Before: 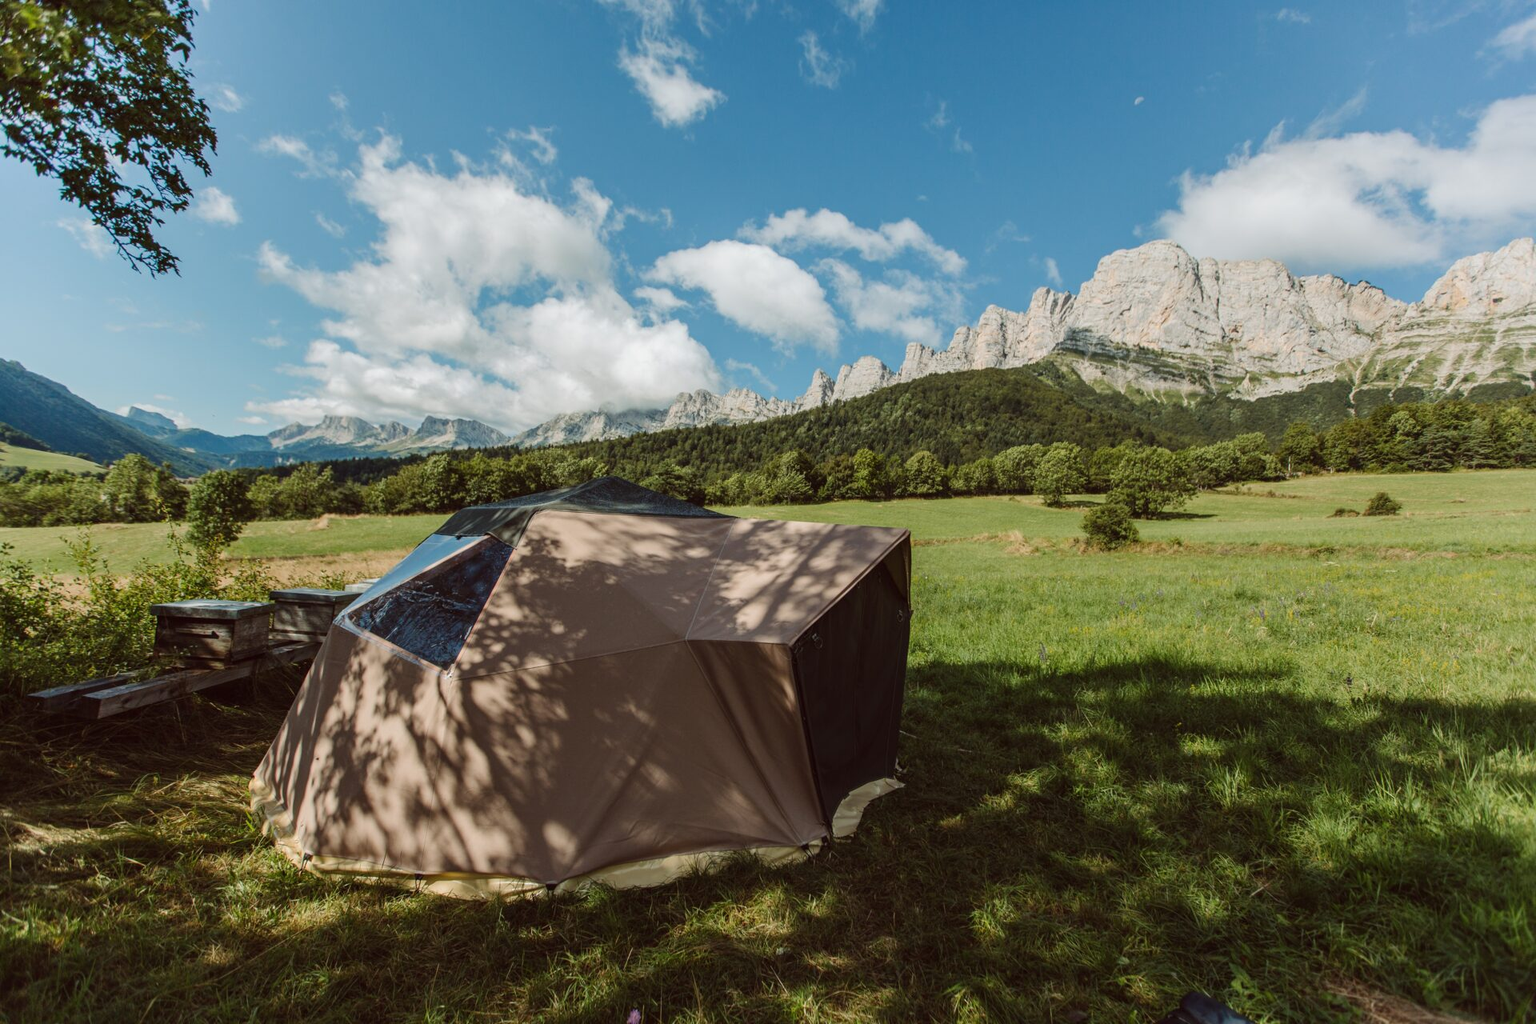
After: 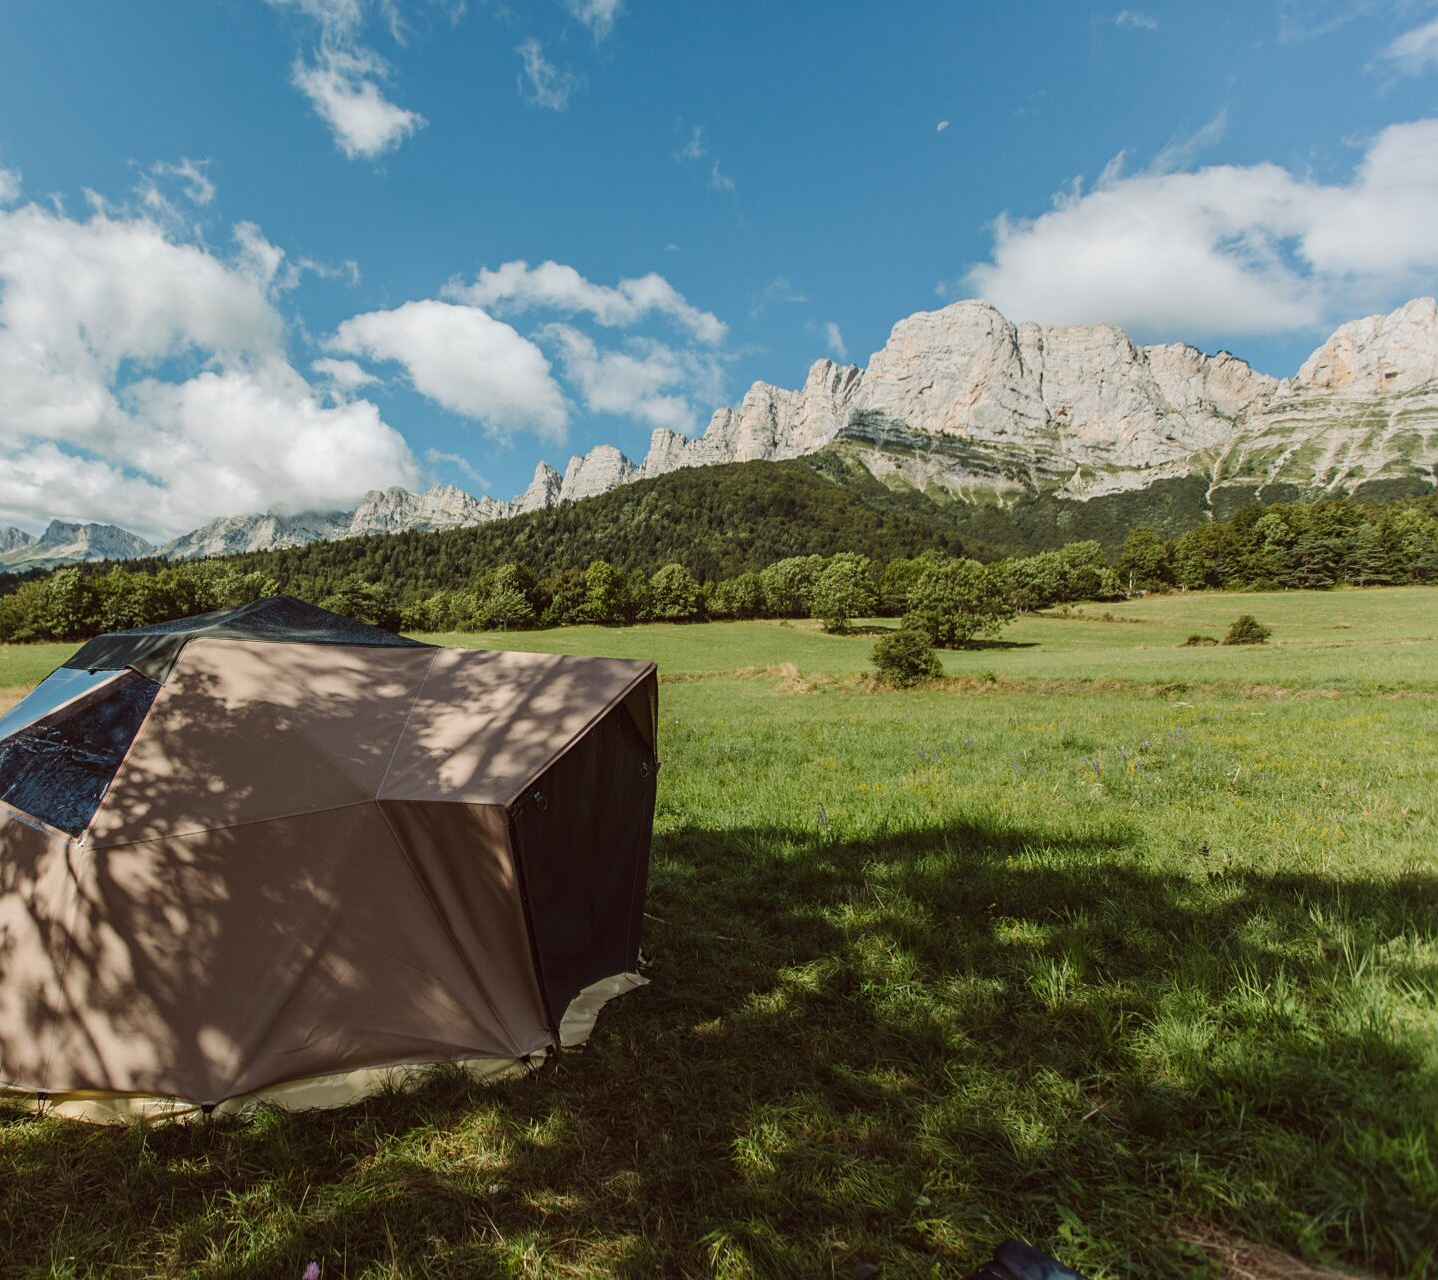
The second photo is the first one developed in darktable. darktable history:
sharpen: amount 0.201
crop and rotate: left 25.058%
